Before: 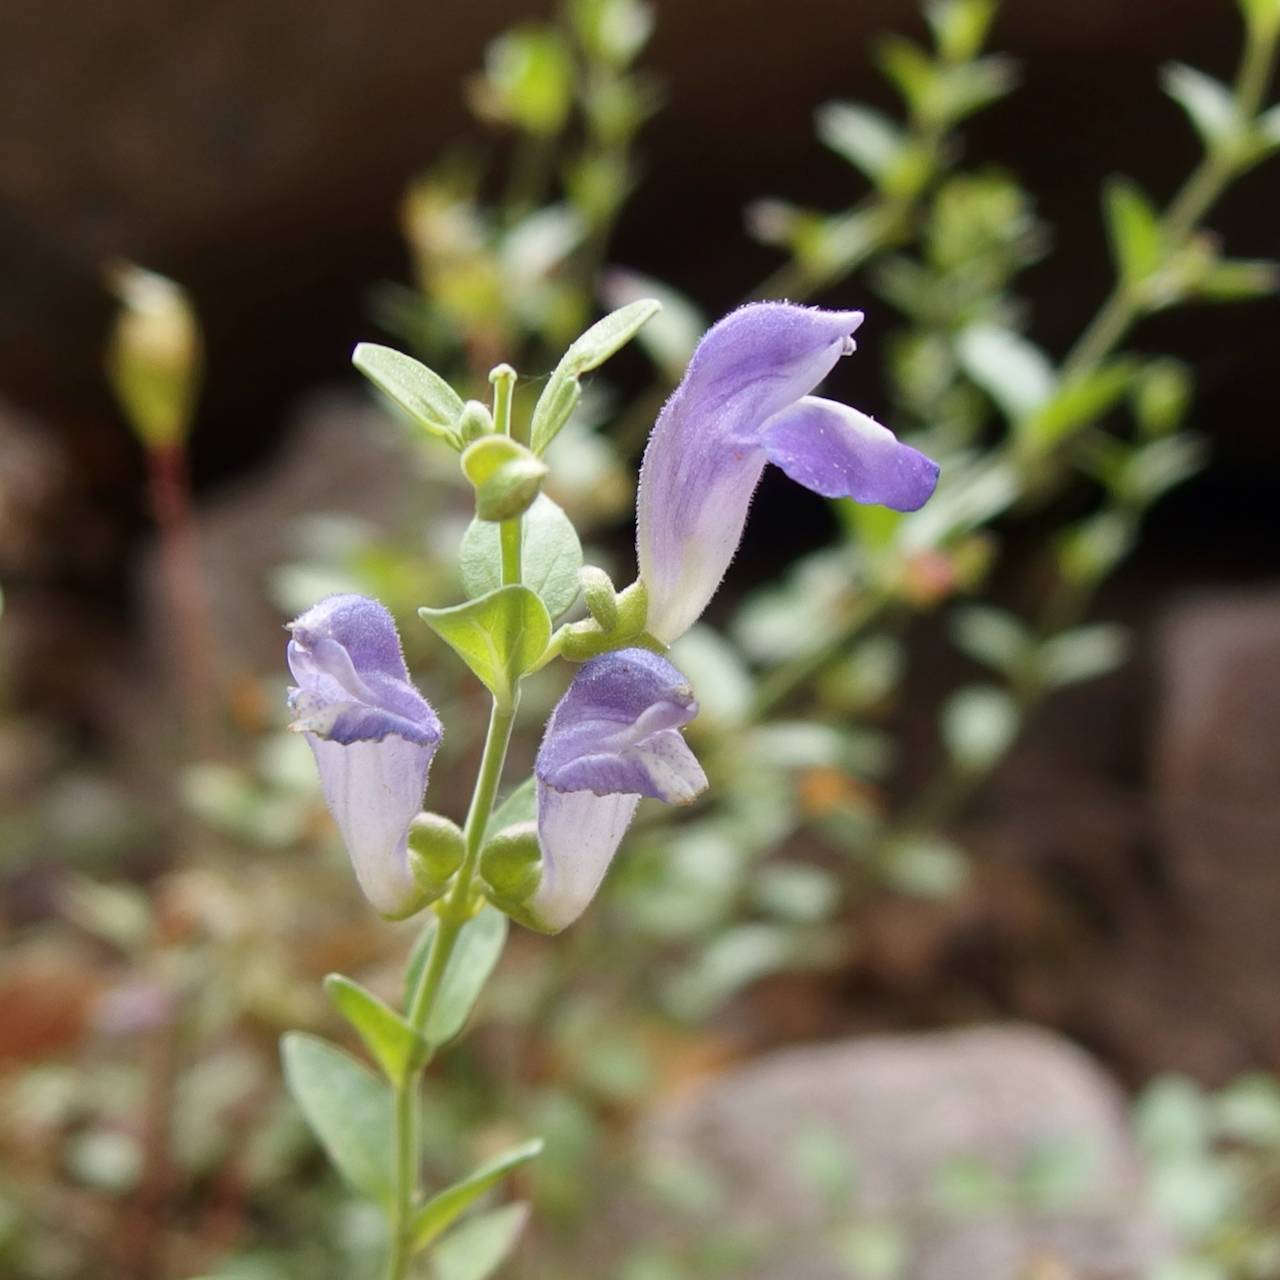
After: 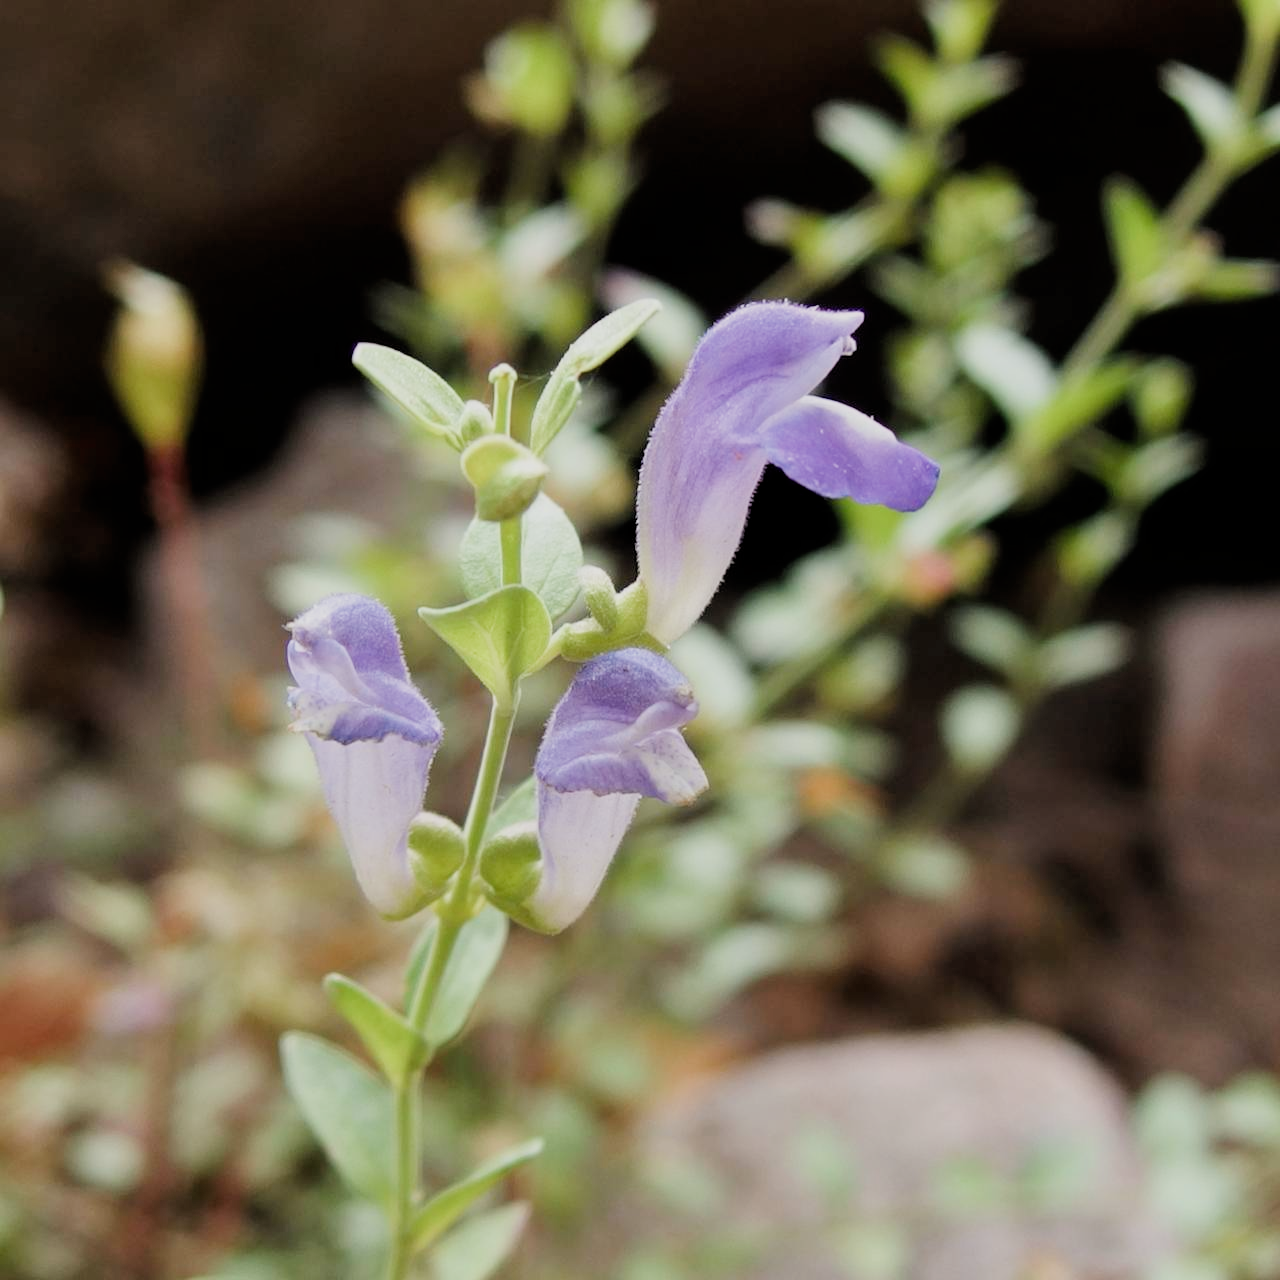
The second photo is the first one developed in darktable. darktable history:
exposure: black level correction 0.003, exposure 0.384 EV, compensate exposure bias true, compensate highlight preservation false
filmic rgb: black relative exposure -7.65 EV, white relative exposure 4.56 EV, hardness 3.61, add noise in highlights 0.001, color science v3 (2019), use custom middle-gray values true, contrast in highlights soft
